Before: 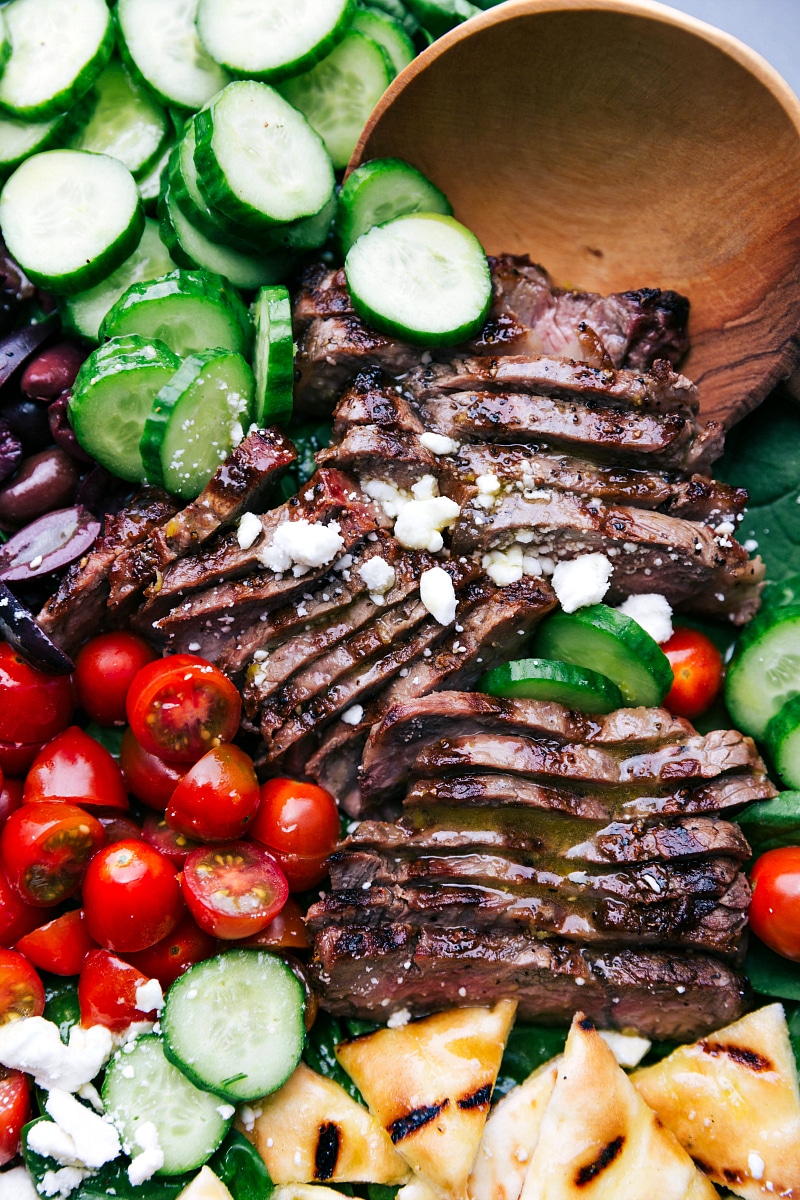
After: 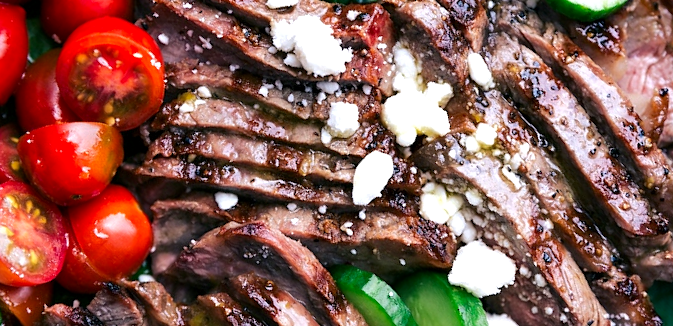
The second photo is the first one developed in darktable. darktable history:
crop and rotate: angle -45.56°, top 16.395%, right 0.991%, bottom 11.666%
exposure: black level correction 0.001, exposure 0.499 EV, compensate exposure bias true, compensate highlight preservation false
shadows and highlights: shadows -20.56, white point adjustment -2.03, highlights -35.04
